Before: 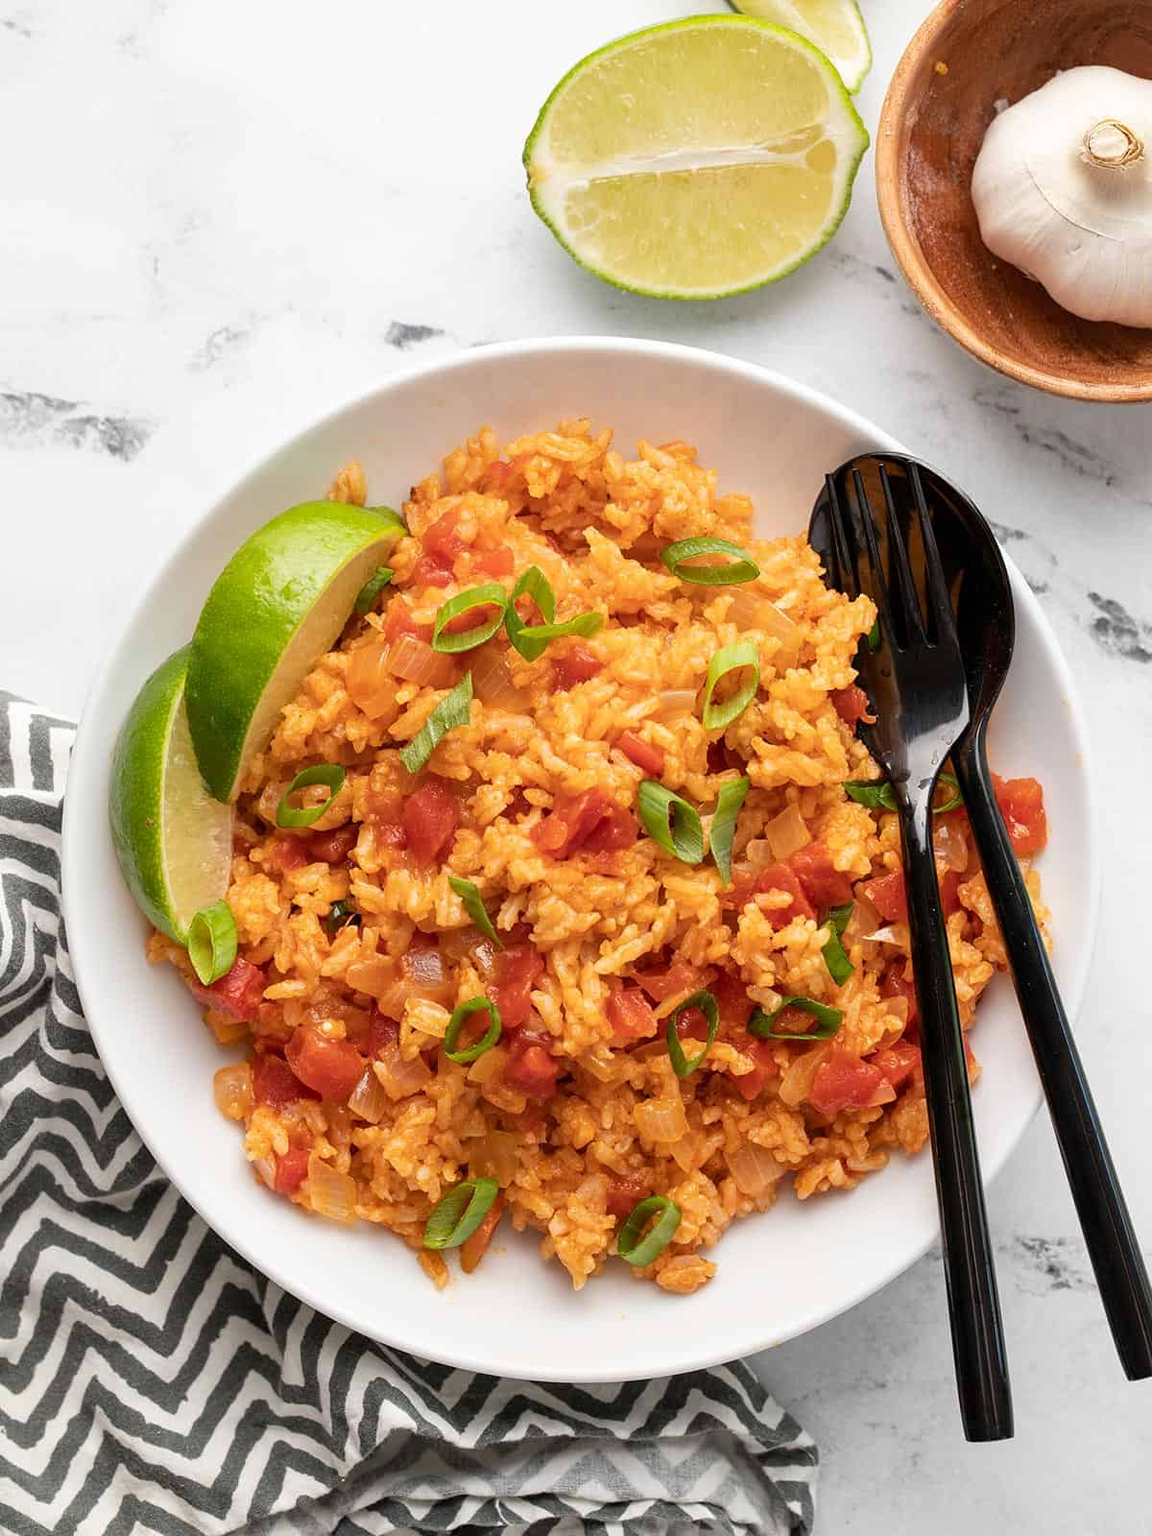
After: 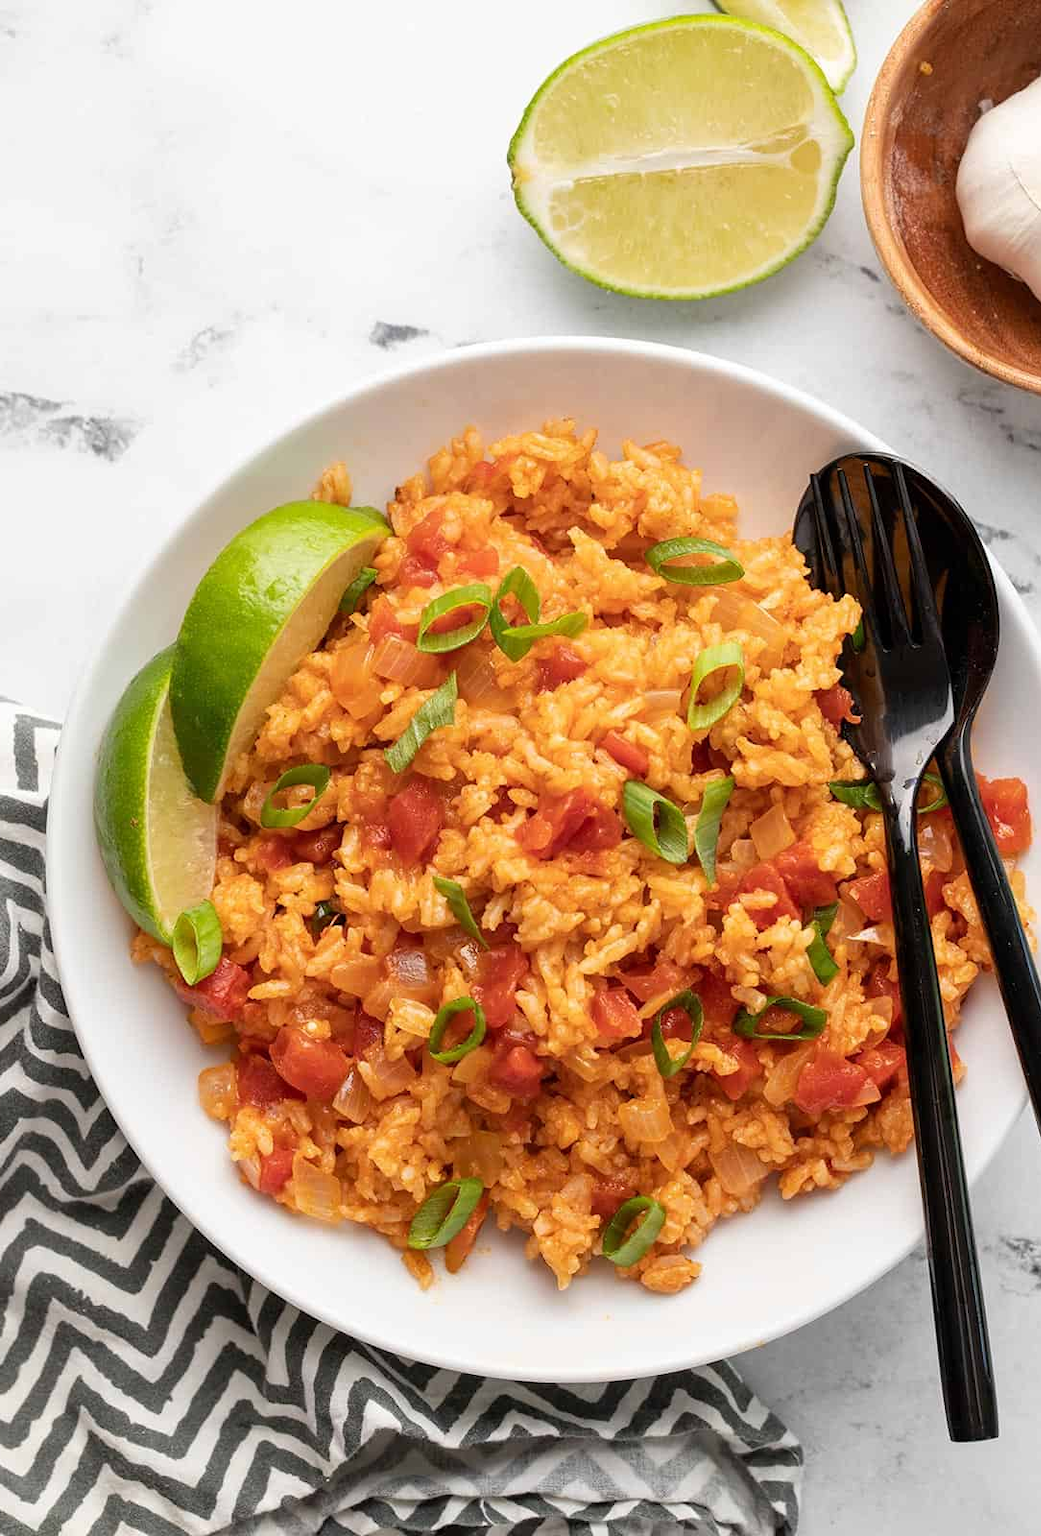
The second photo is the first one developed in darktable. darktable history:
crop and rotate: left 1.363%, right 8.193%
